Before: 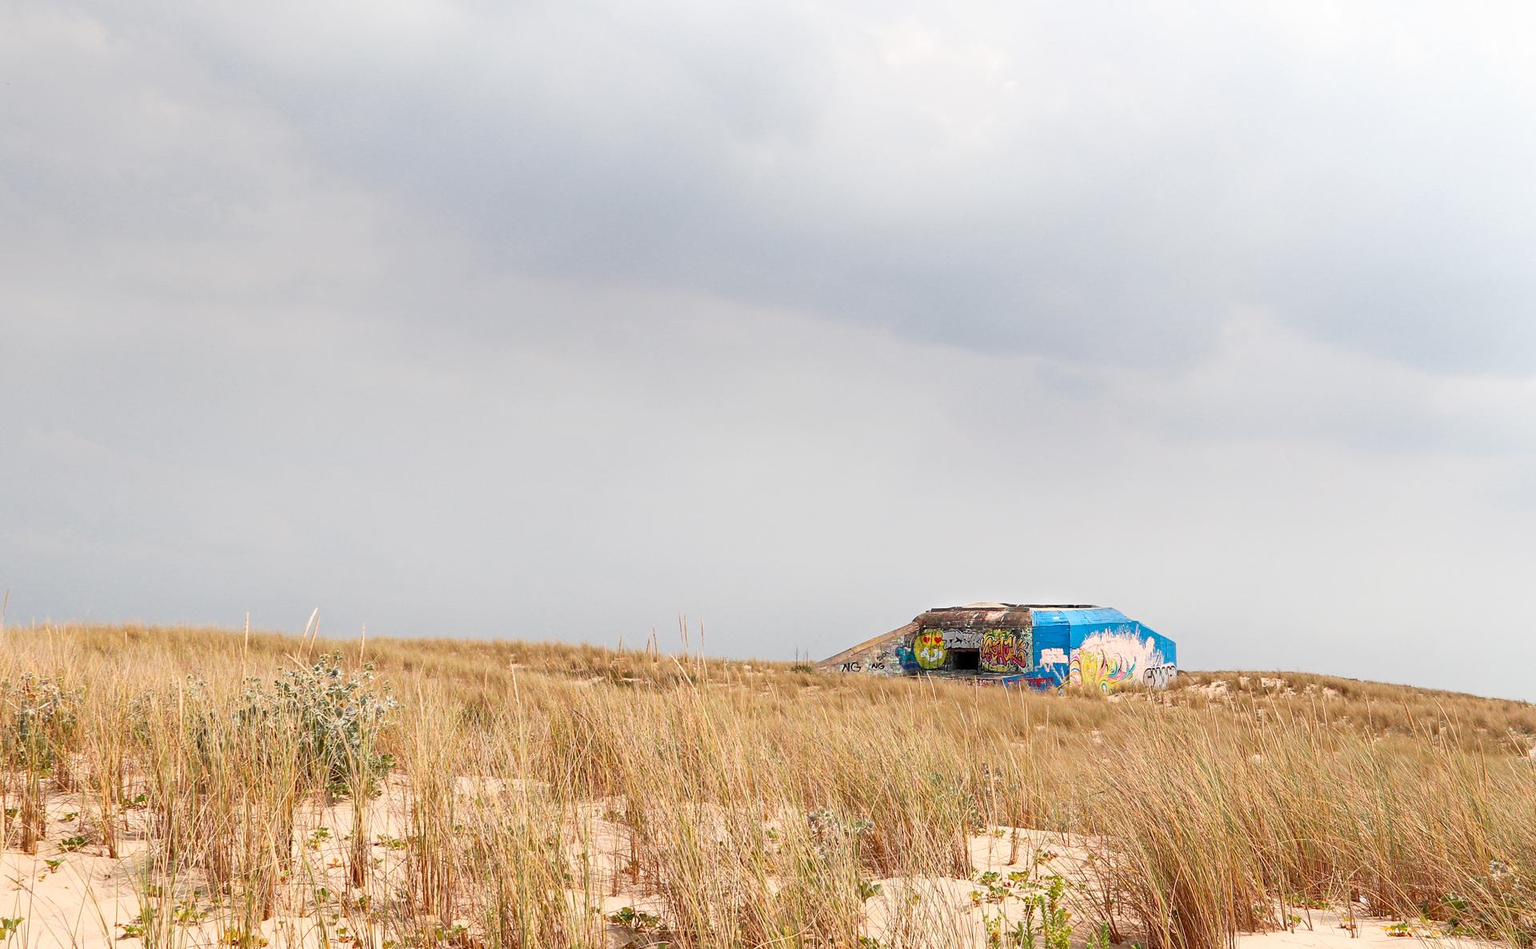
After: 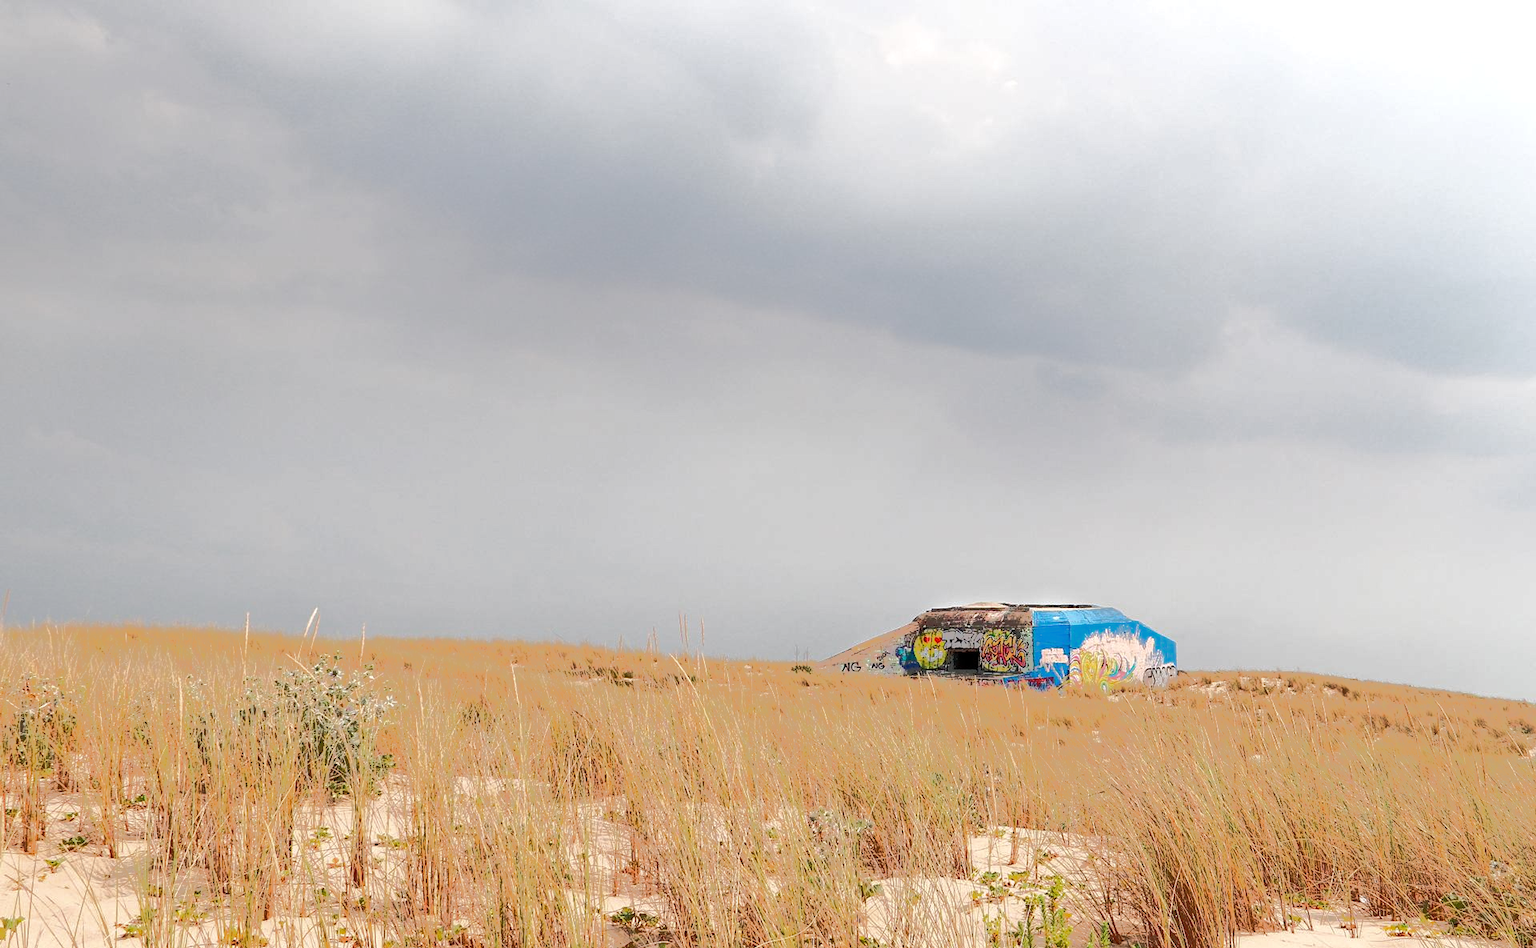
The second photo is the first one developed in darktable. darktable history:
exposure: compensate highlight preservation false
tone equalizer: -7 EV -0.646 EV, -6 EV 1 EV, -5 EV -0.434 EV, -4 EV 0.456 EV, -3 EV 0.44 EV, -2 EV 0.13 EV, -1 EV -0.134 EV, +0 EV -0.389 EV, edges refinement/feathering 500, mask exposure compensation -1.57 EV, preserve details no
